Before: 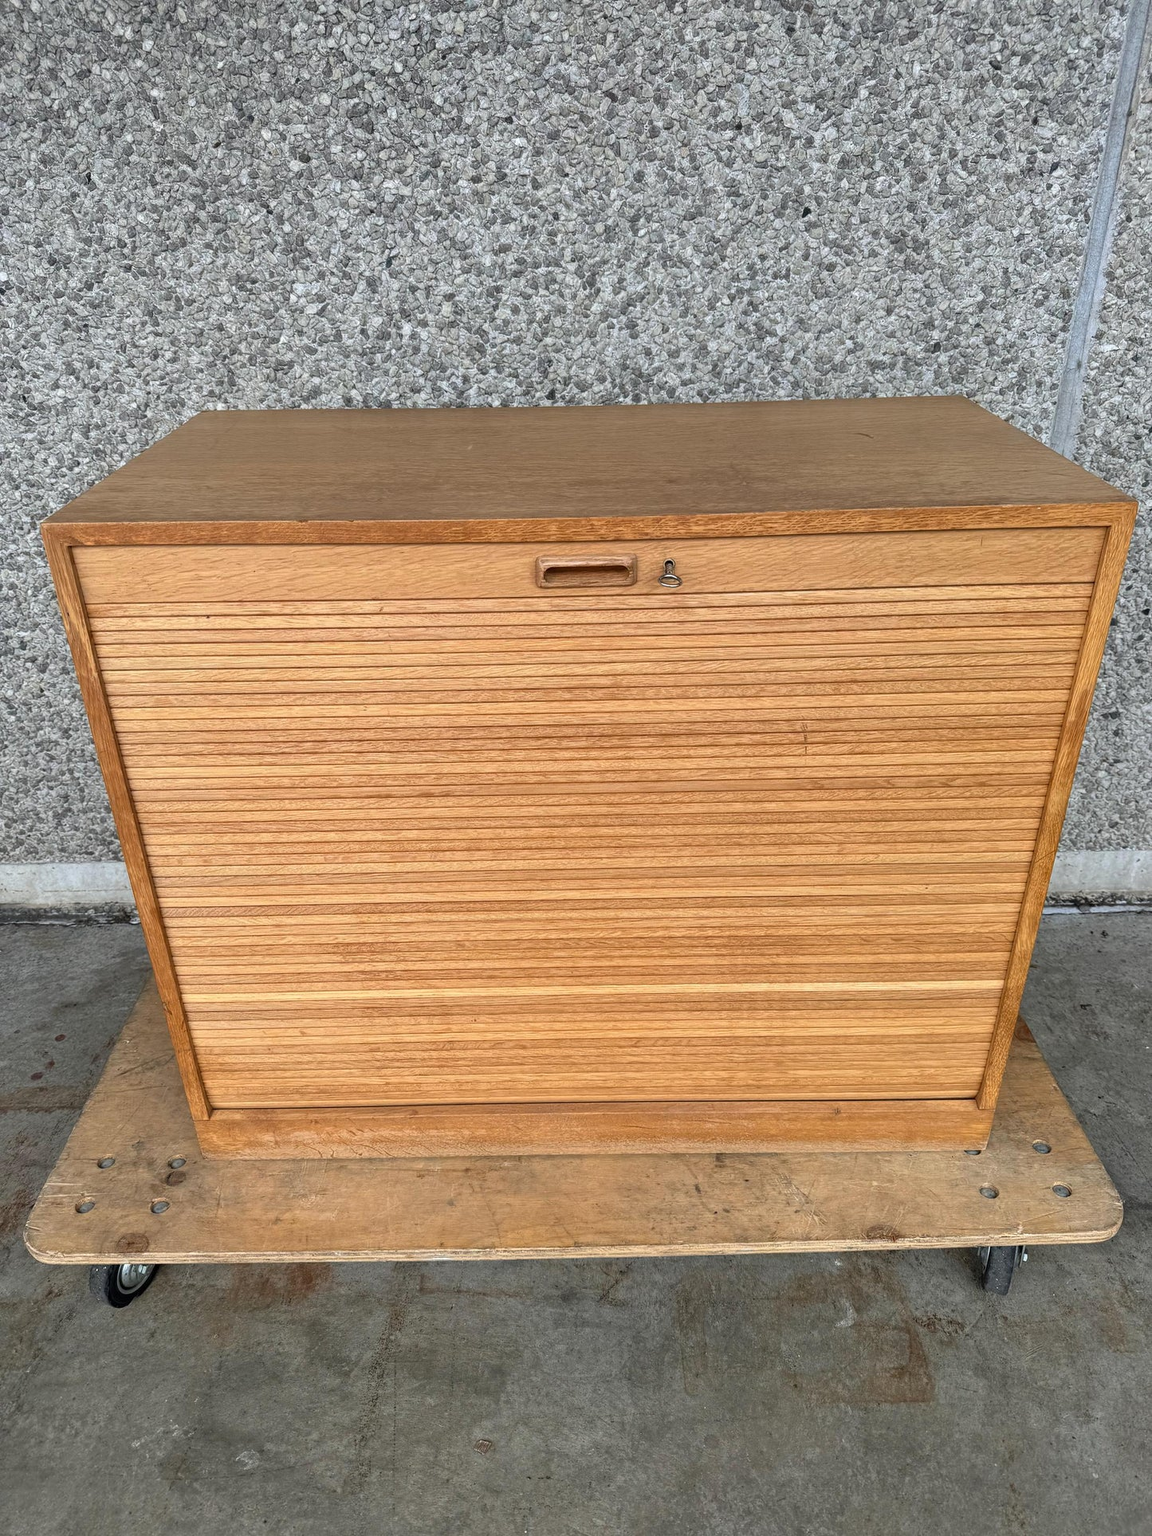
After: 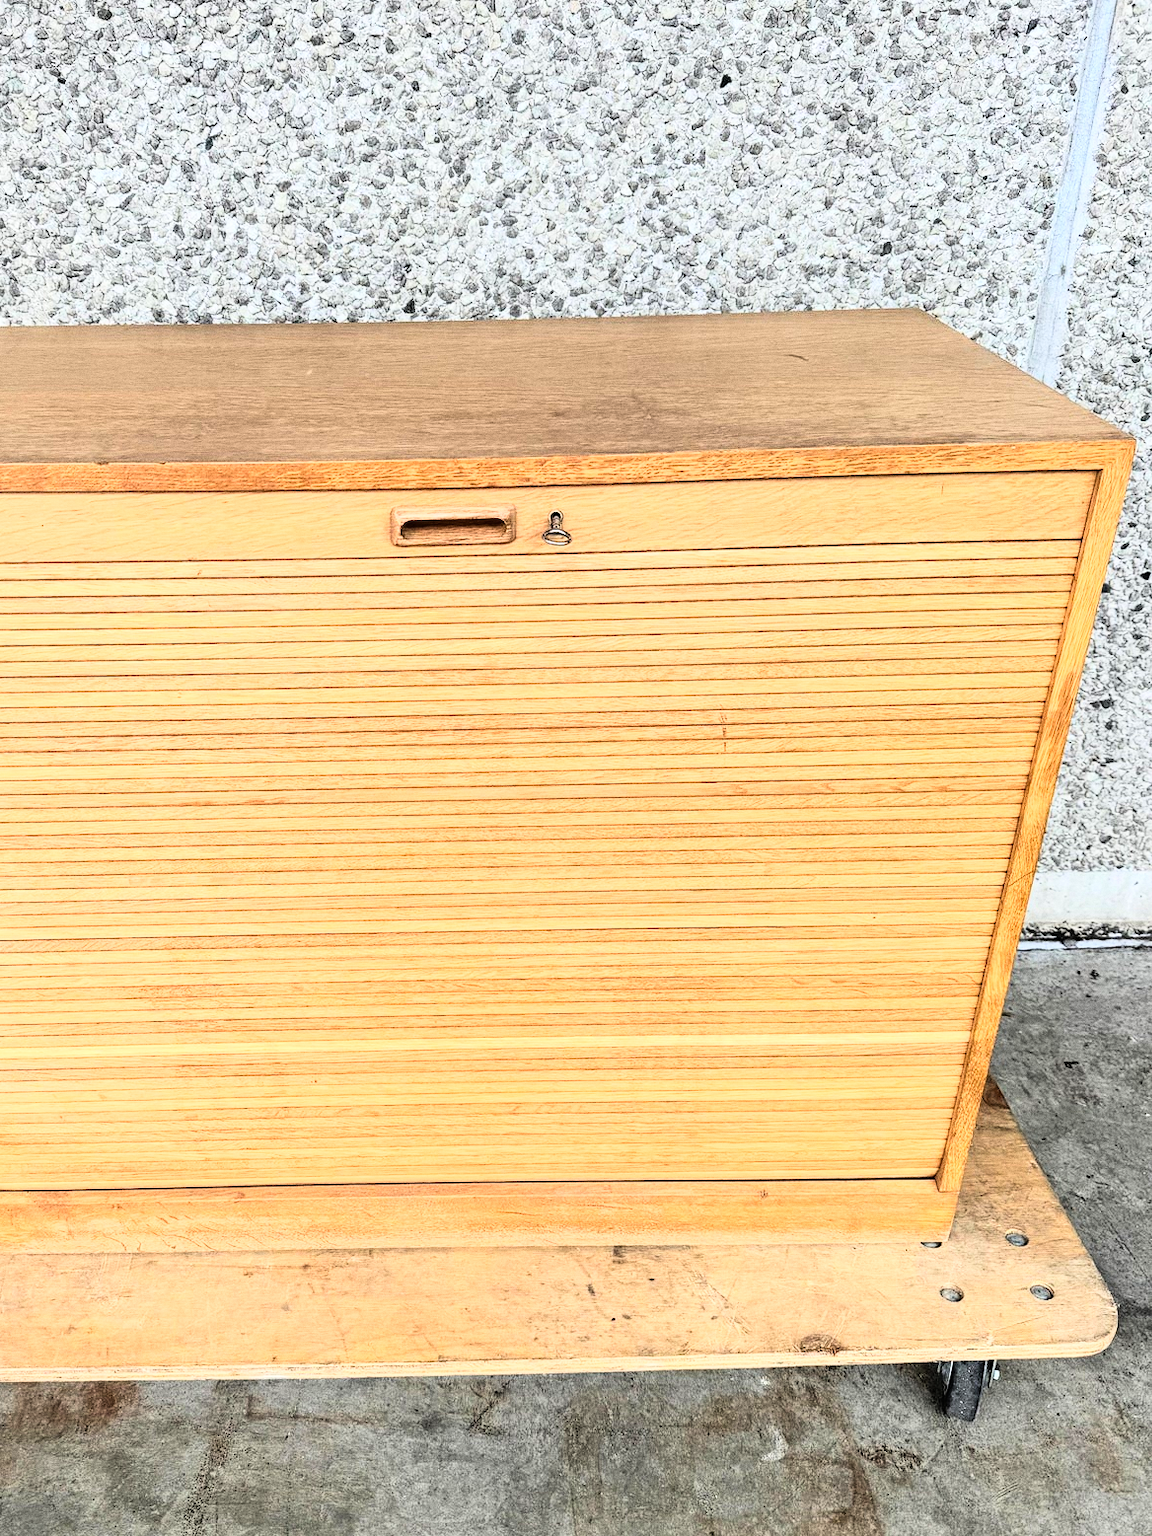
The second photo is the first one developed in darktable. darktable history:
rgb curve: curves: ch0 [(0, 0) (0.21, 0.15) (0.24, 0.21) (0.5, 0.75) (0.75, 0.96) (0.89, 0.99) (1, 1)]; ch1 [(0, 0.02) (0.21, 0.13) (0.25, 0.2) (0.5, 0.67) (0.75, 0.9) (0.89, 0.97) (1, 1)]; ch2 [(0, 0.02) (0.21, 0.13) (0.25, 0.2) (0.5, 0.67) (0.75, 0.9) (0.89, 0.97) (1, 1)], compensate middle gray true
grain: coarseness 0.09 ISO
crop: left 19.159%, top 9.58%, bottom 9.58%
